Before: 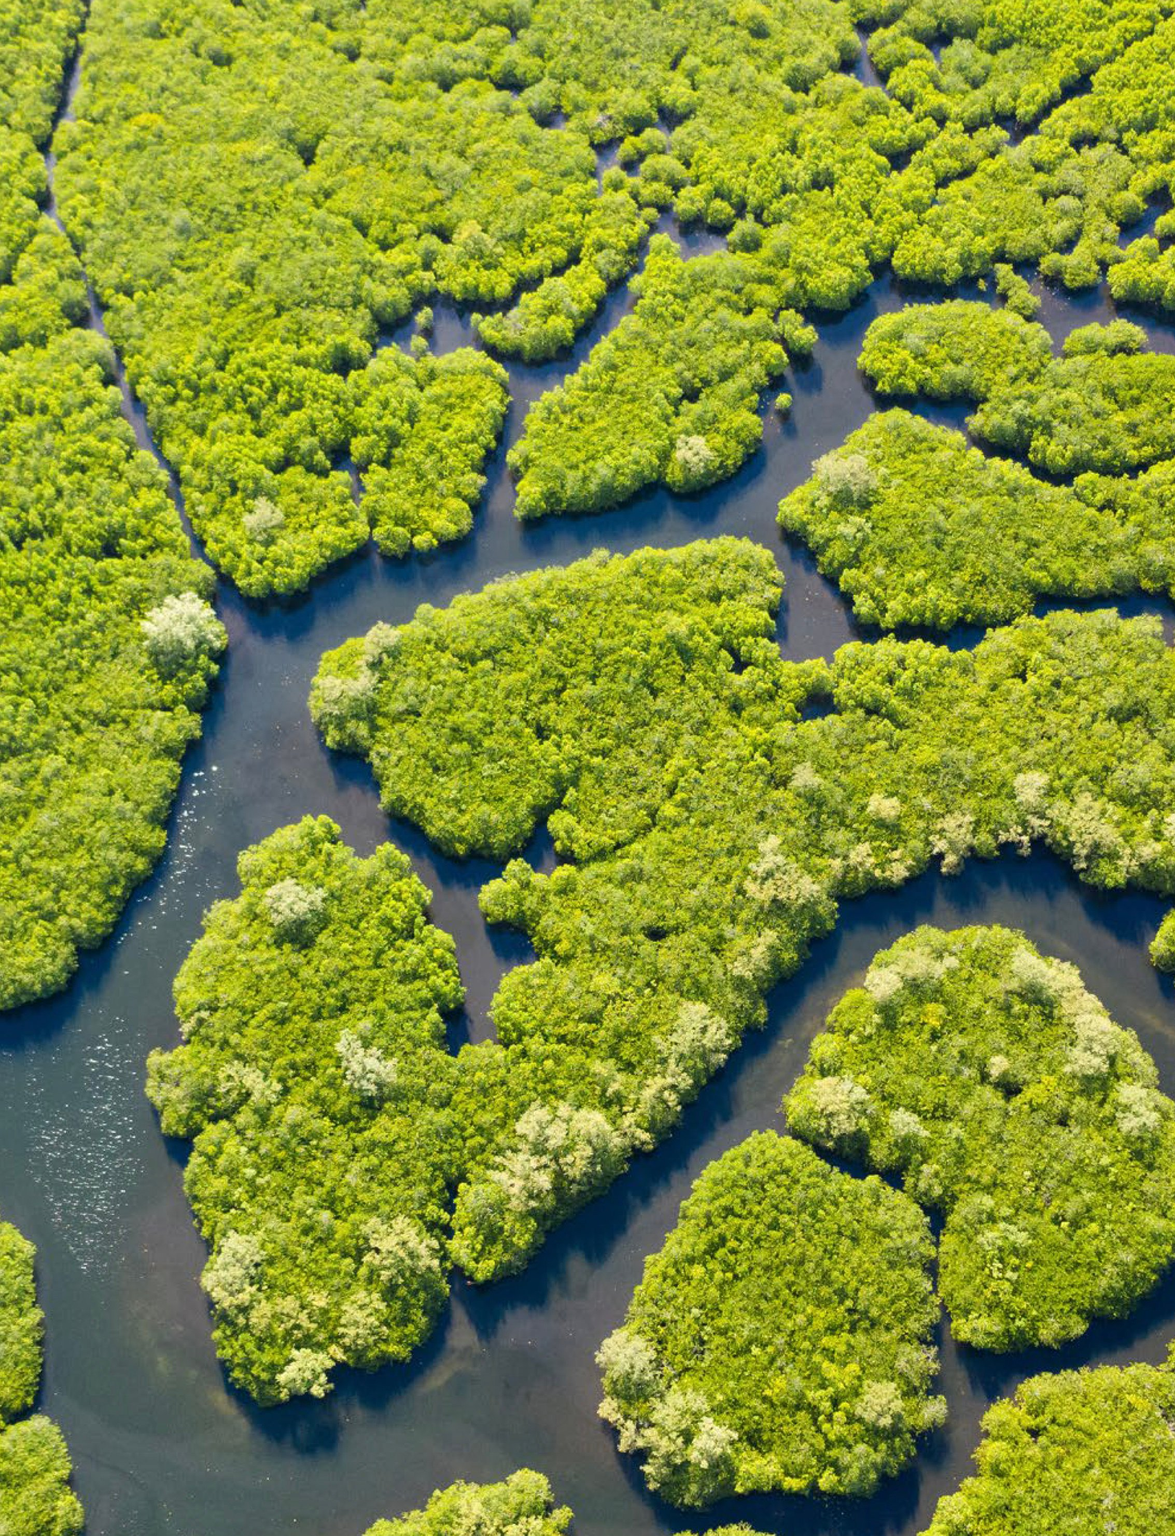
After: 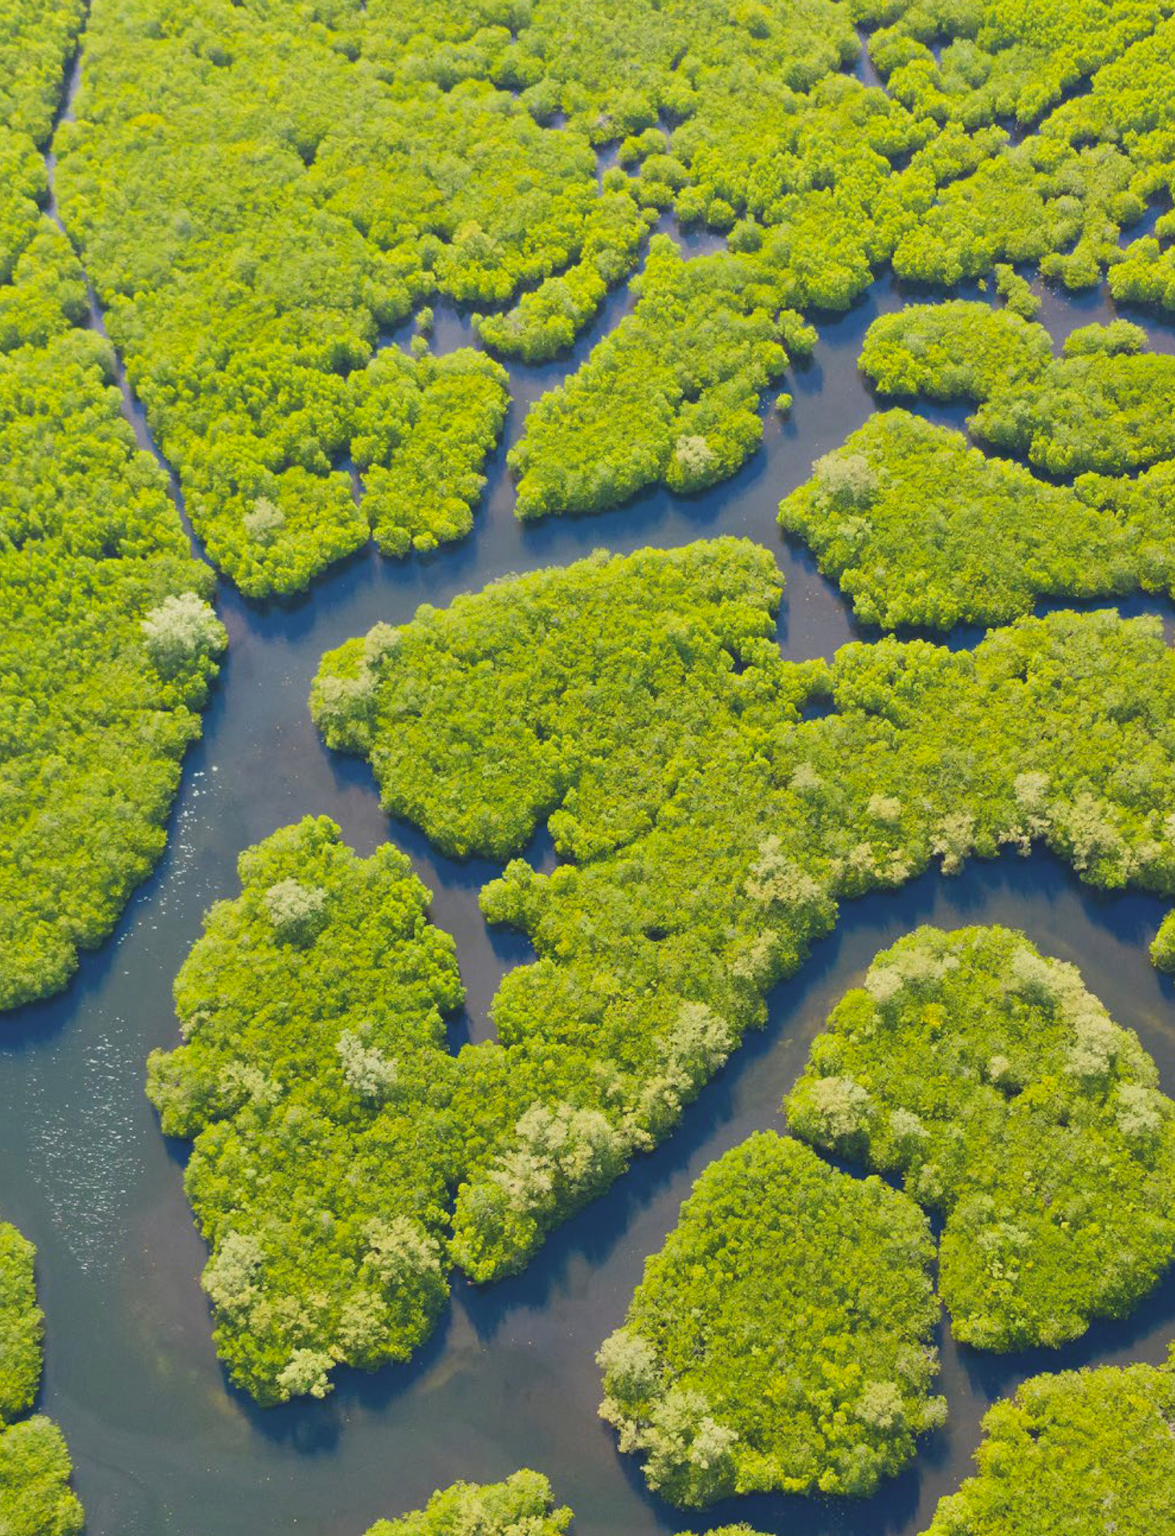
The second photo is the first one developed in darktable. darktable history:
local contrast: detail 70%
